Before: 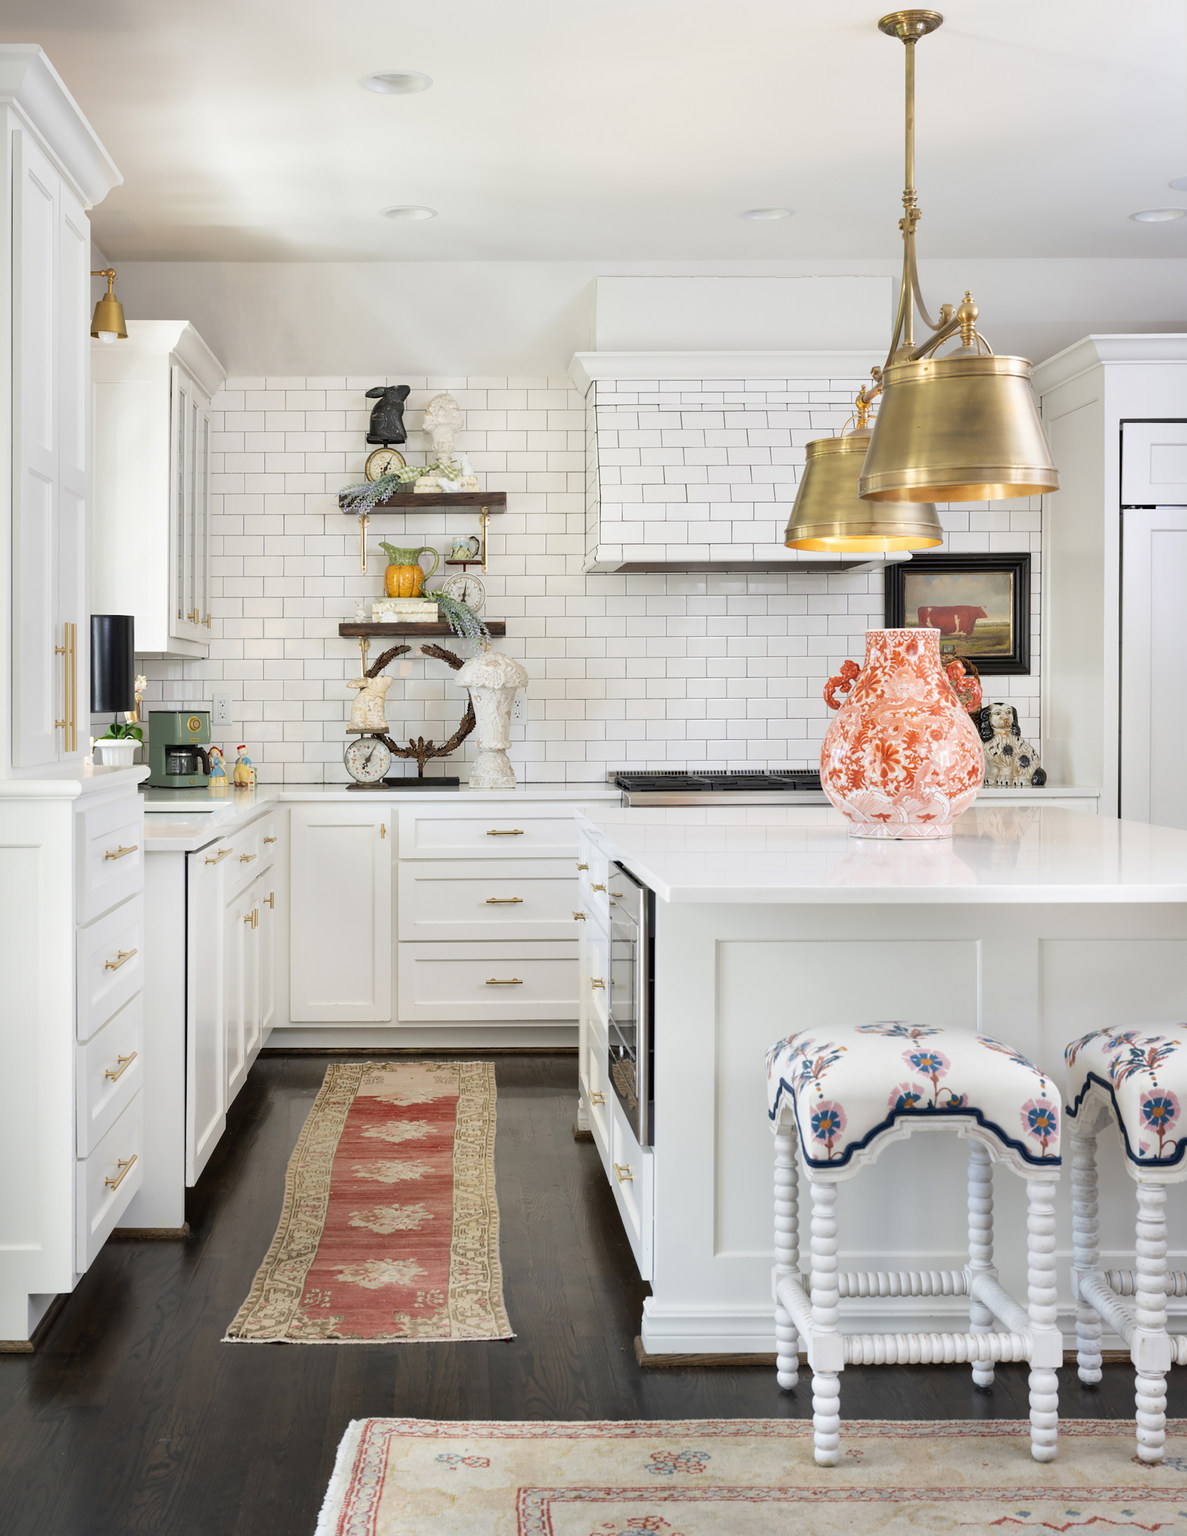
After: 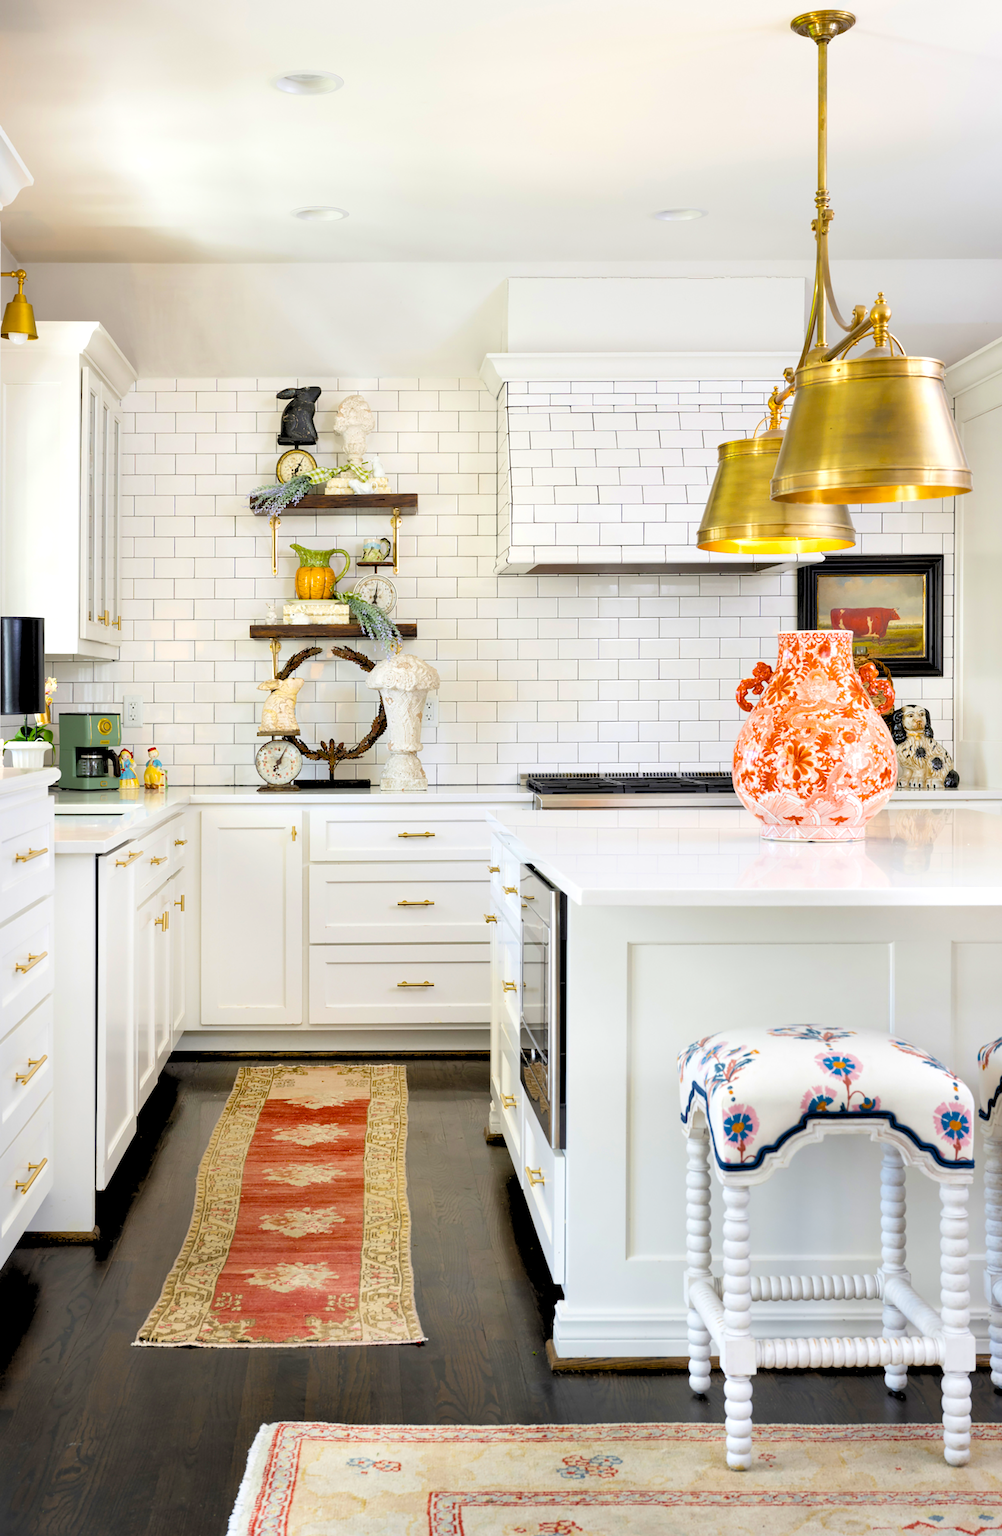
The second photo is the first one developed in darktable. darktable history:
rgb levels: preserve colors sum RGB, levels [[0.038, 0.433, 0.934], [0, 0.5, 1], [0, 0.5, 1]]
crop: left 7.598%, right 7.873%
color balance rgb: linear chroma grading › global chroma 9%, perceptual saturation grading › global saturation 36%, perceptual saturation grading › shadows 35%, perceptual brilliance grading › global brilliance 15%, perceptual brilliance grading › shadows -35%, global vibrance 15%
